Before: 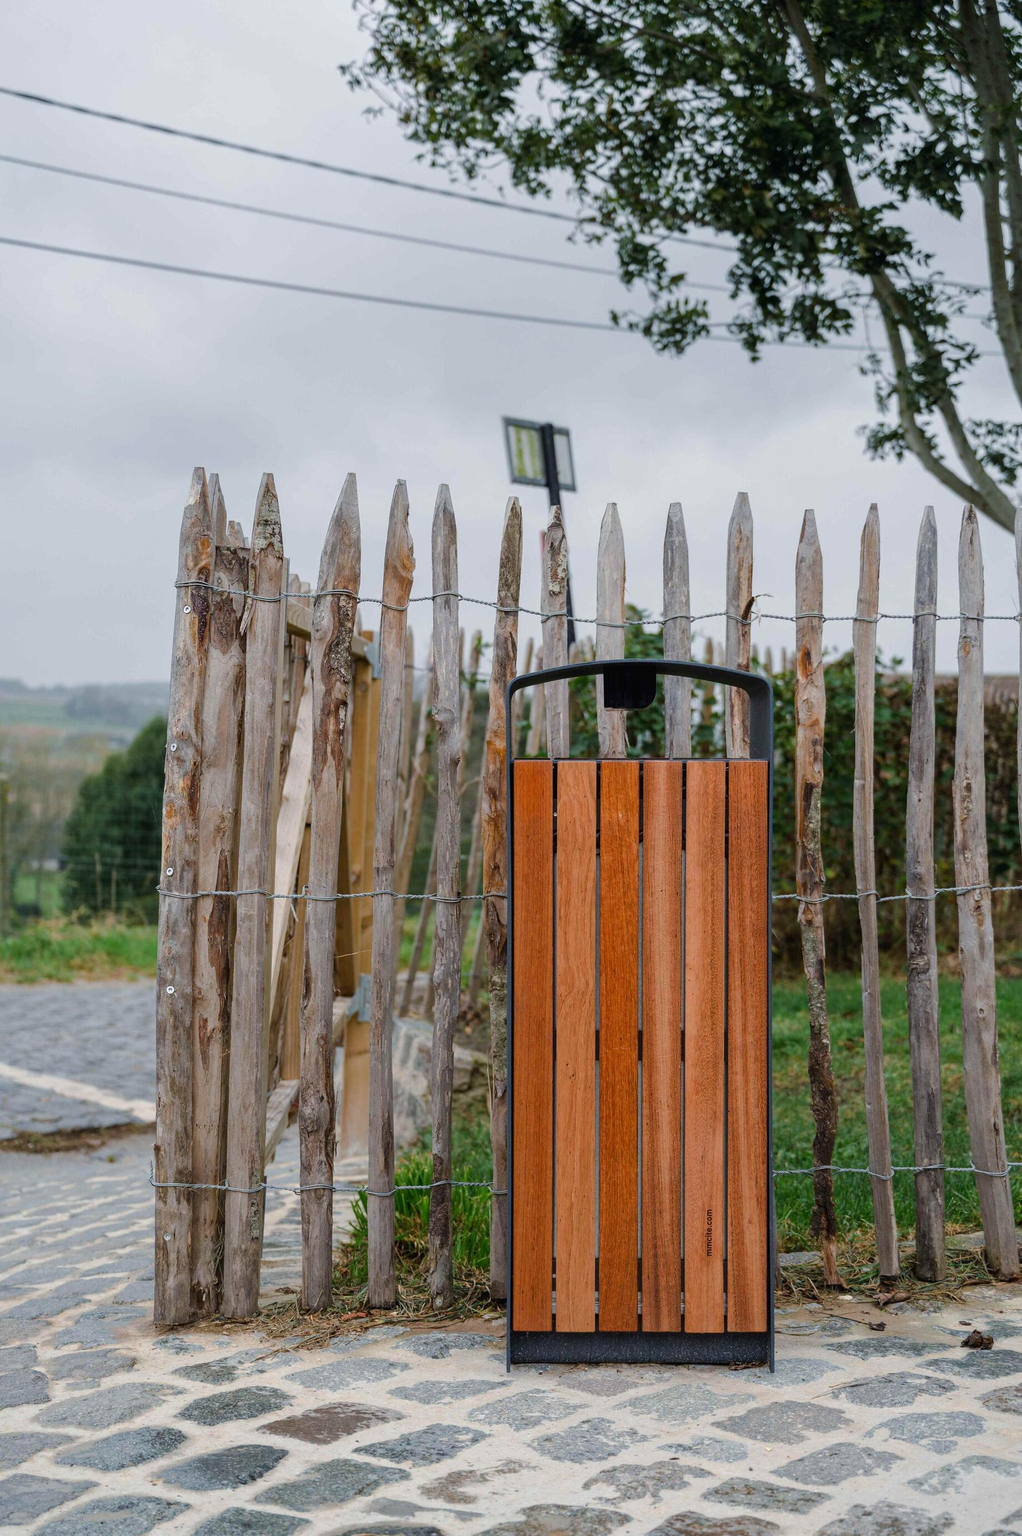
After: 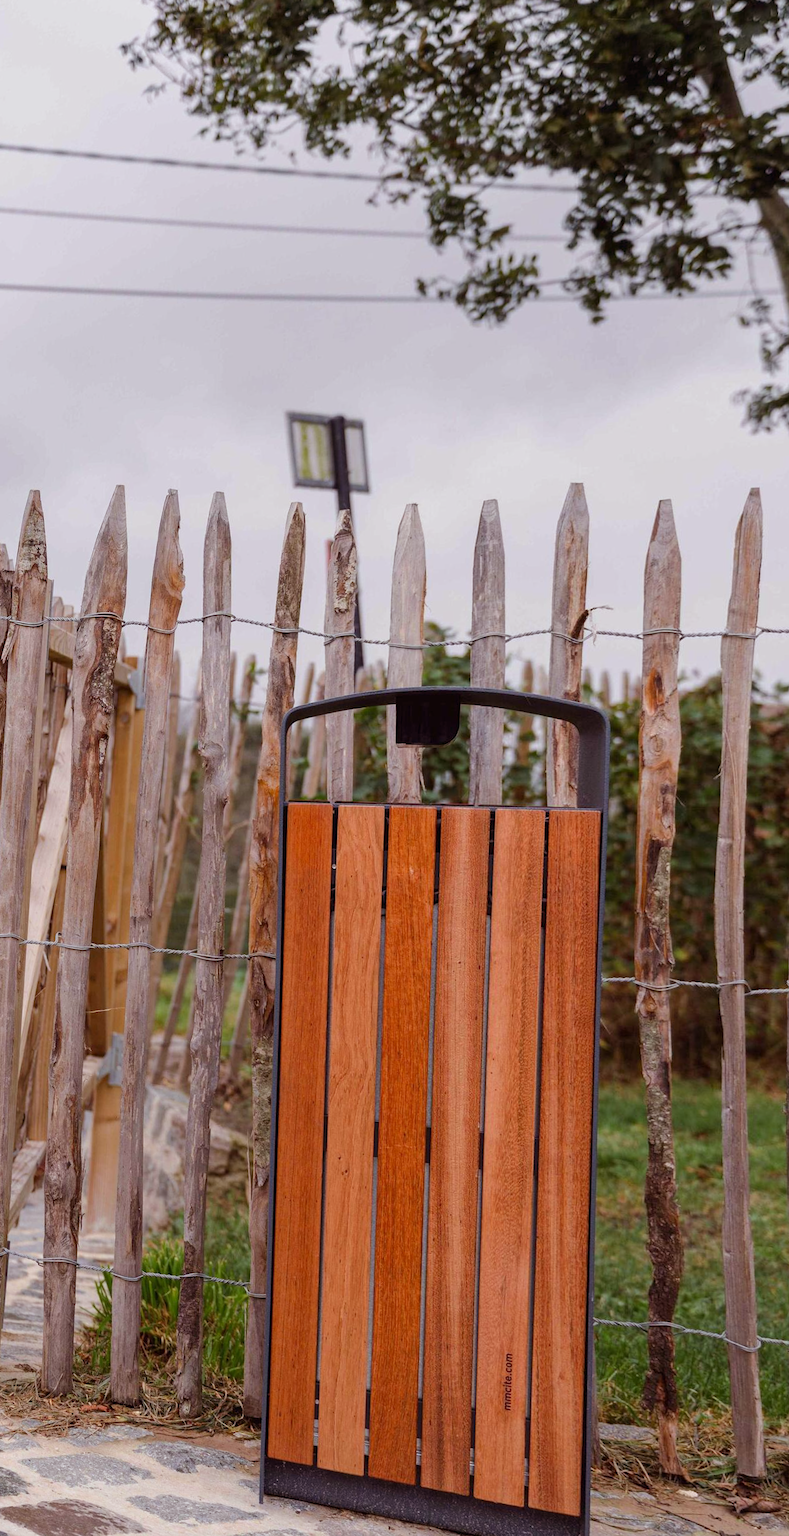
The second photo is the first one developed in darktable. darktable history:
rotate and perspective: rotation 1.69°, lens shift (vertical) -0.023, lens shift (horizontal) -0.291, crop left 0.025, crop right 0.988, crop top 0.092, crop bottom 0.842
rgb levels: mode RGB, independent channels, levels [[0, 0.474, 1], [0, 0.5, 1], [0, 0.5, 1]]
crop and rotate: left 18.442%, right 15.508%
